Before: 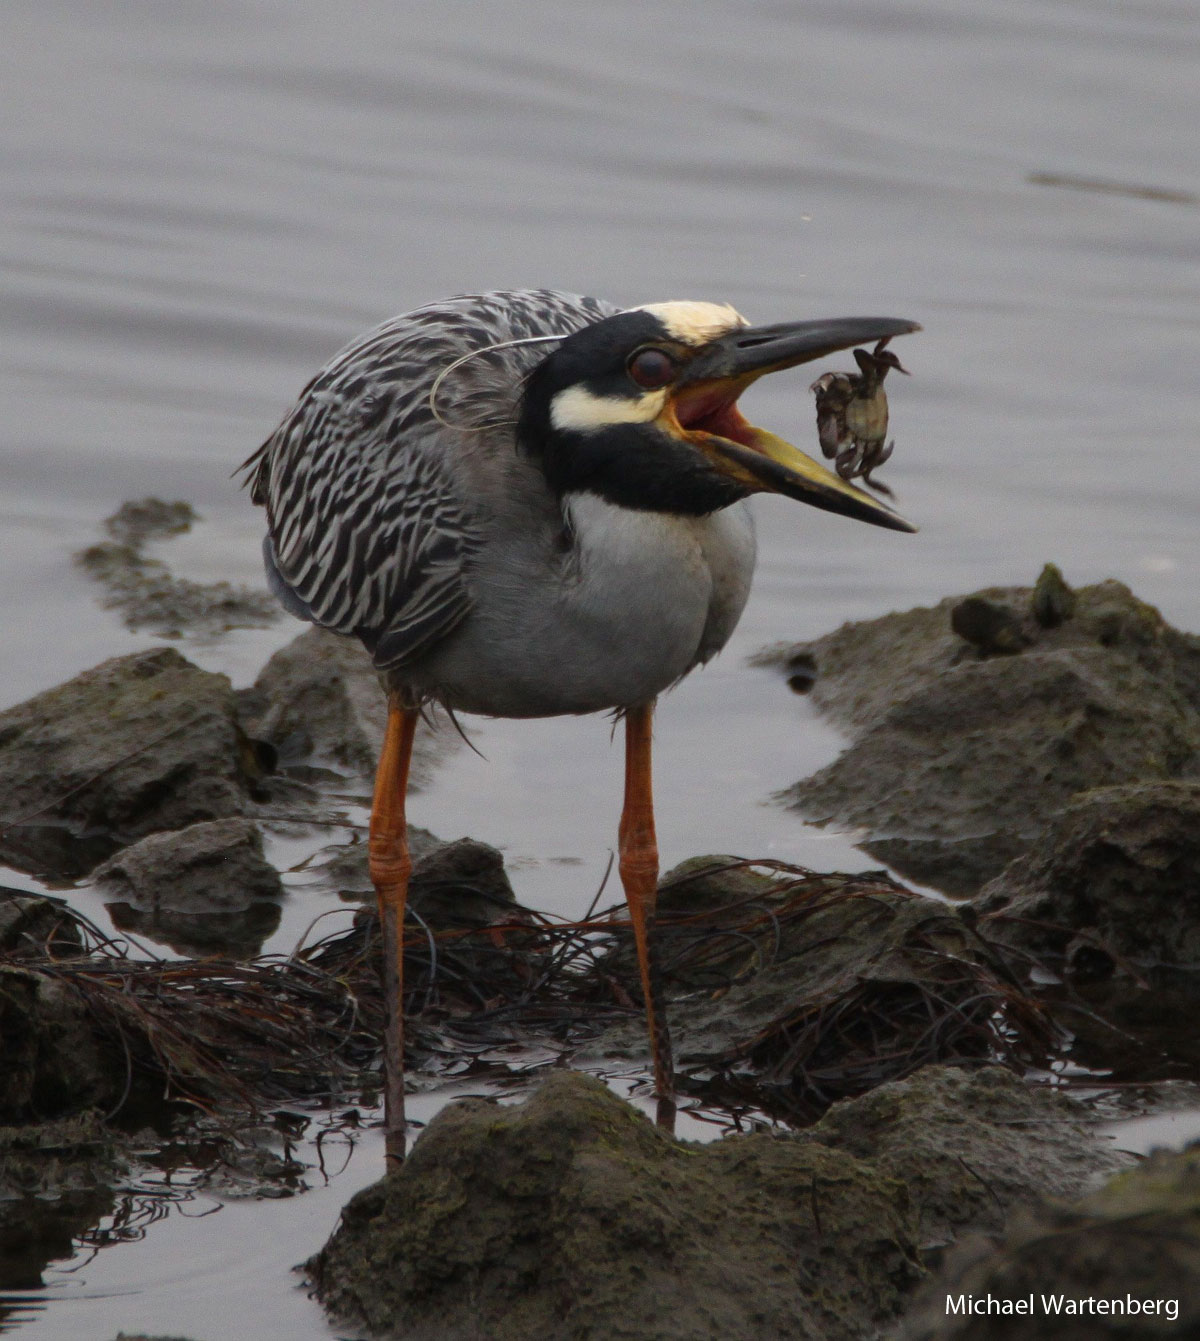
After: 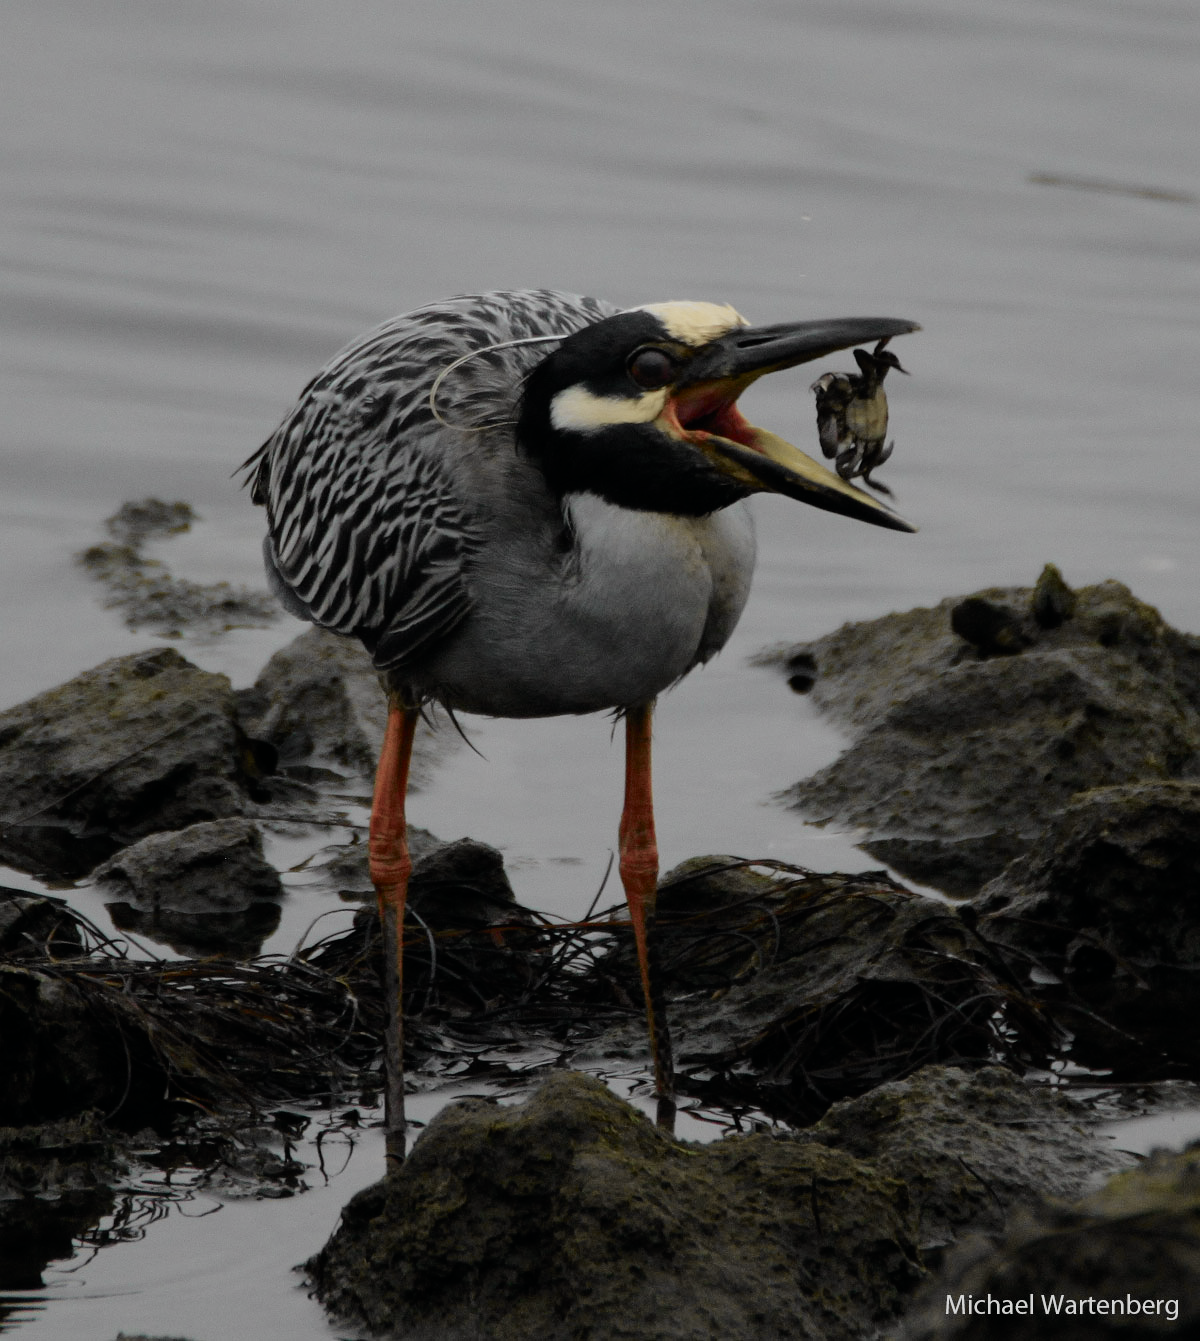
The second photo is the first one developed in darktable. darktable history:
filmic rgb: black relative exposure -7.65 EV, white relative exposure 4.56 EV, hardness 3.61, color science v6 (2022)
tone curve: curves: ch0 [(0, 0) (0.058, 0.037) (0.214, 0.183) (0.304, 0.288) (0.561, 0.554) (0.687, 0.677) (0.768, 0.768) (0.858, 0.861) (0.987, 0.945)]; ch1 [(0, 0) (0.172, 0.123) (0.312, 0.296) (0.432, 0.448) (0.471, 0.469) (0.502, 0.5) (0.521, 0.505) (0.565, 0.569) (0.663, 0.663) (0.703, 0.721) (0.857, 0.917) (1, 1)]; ch2 [(0, 0) (0.411, 0.424) (0.485, 0.497) (0.502, 0.5) (0.517, 0.511) (0.556, 0.562) (0.626, 0.594) (0.709, 0.661) (1, 1)], color space Lab, independent channels, preserve colors none
